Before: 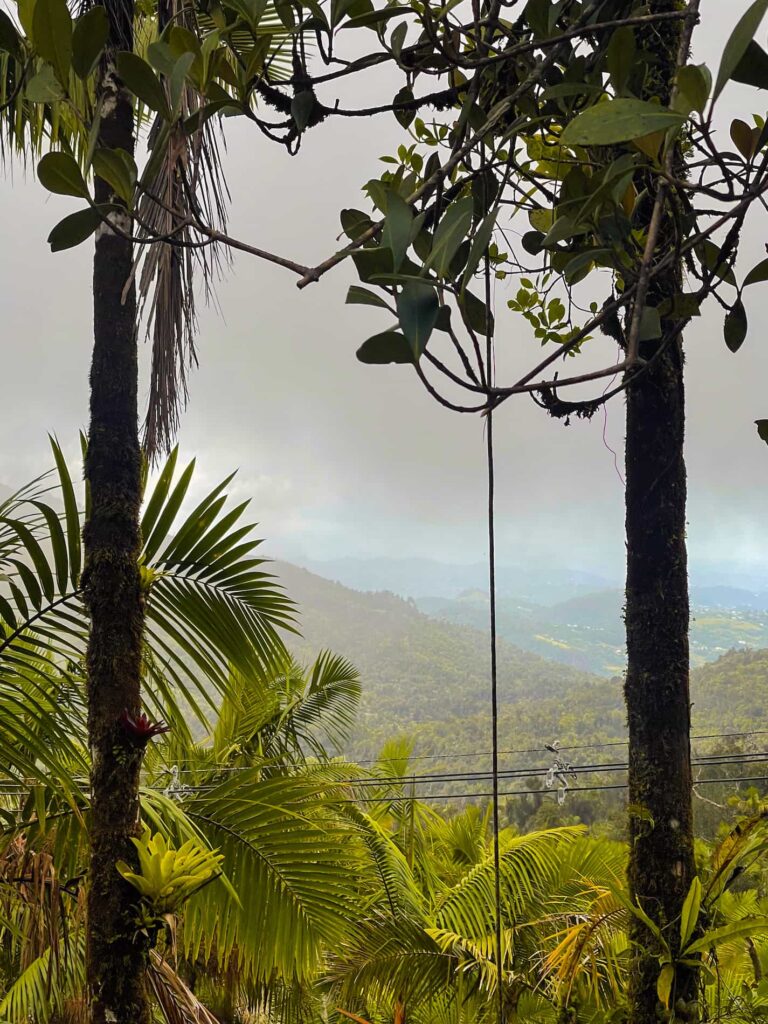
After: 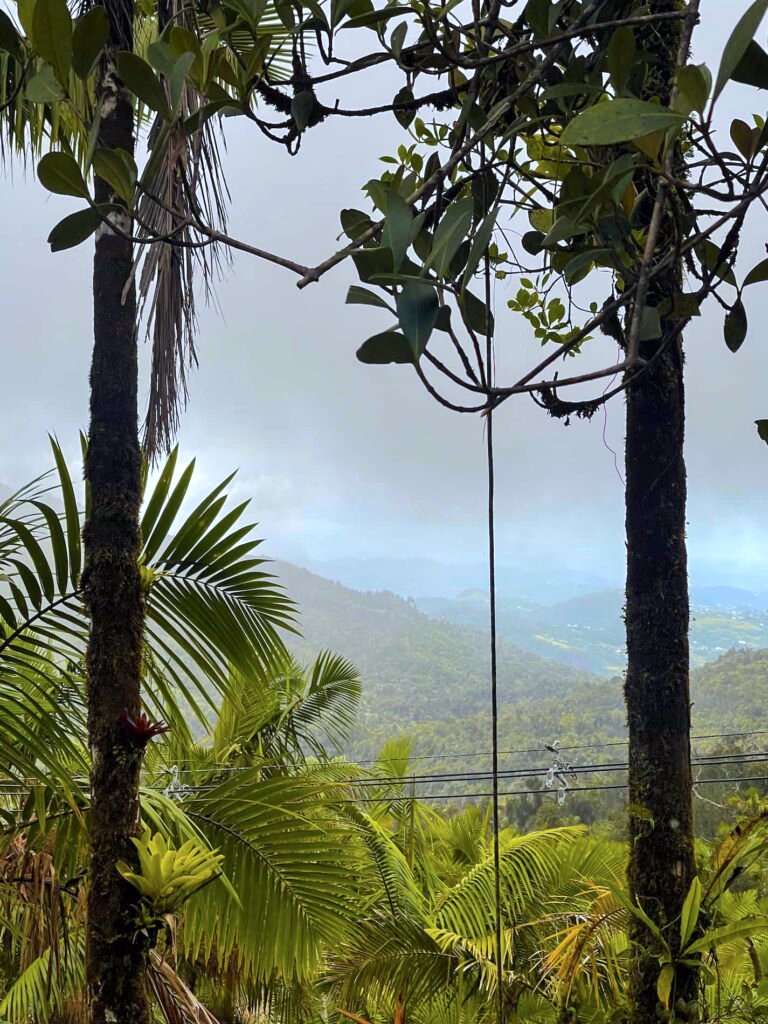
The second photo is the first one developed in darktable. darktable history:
exposure: black level correction 0.001, exposure 0.14 EV, compensate highlight preservation false
color calibration: x 0.372, y 0.386, temperature 4283.97 K
